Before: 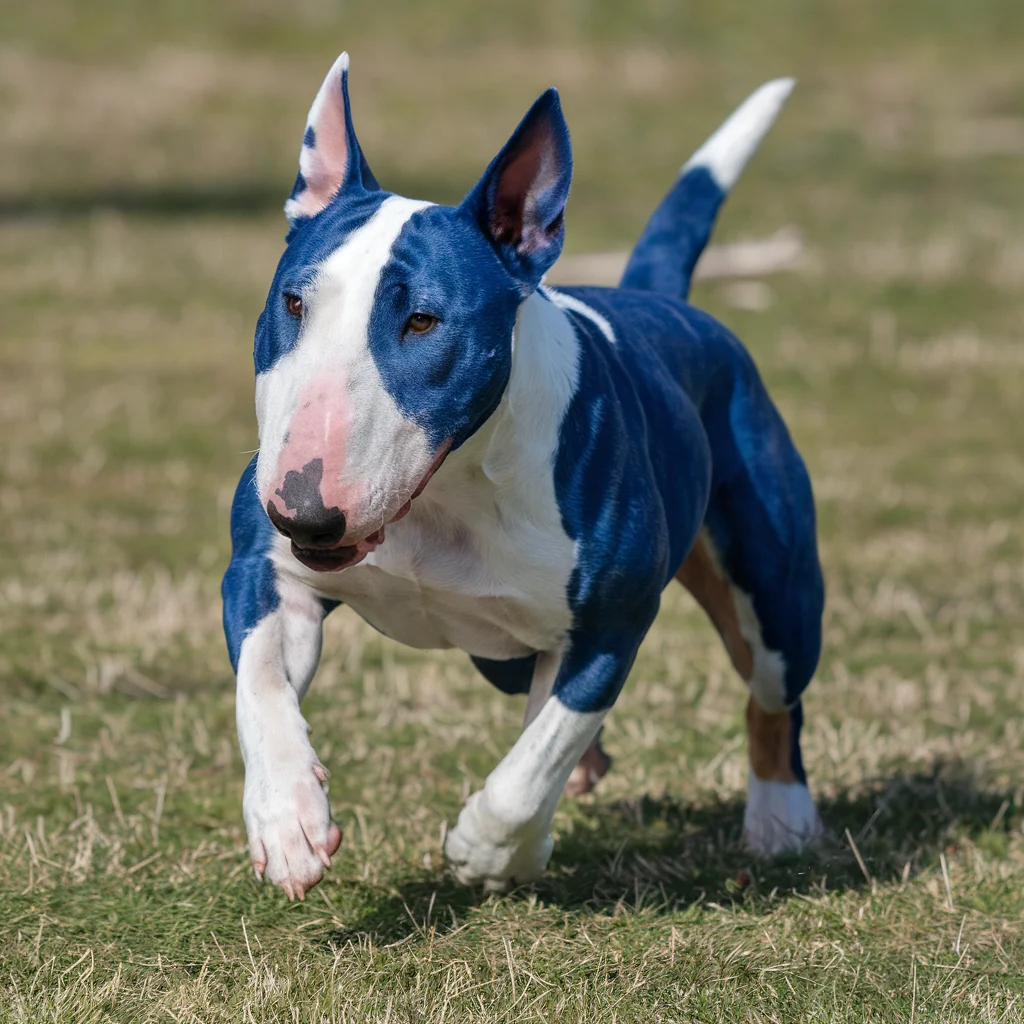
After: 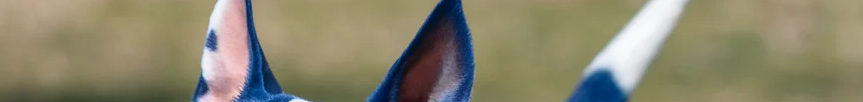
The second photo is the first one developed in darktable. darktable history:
crop and rotate: left 9.644%, top 9.491%, right 6.021%, bottom 80.509%
tone curve: curves: ch0 [(0, 0.028) (0.138, 0.156) (0.468, 0.516) (0.754, 0.823) (1, 1)], color space Lab, linked channels, preserve colors none
